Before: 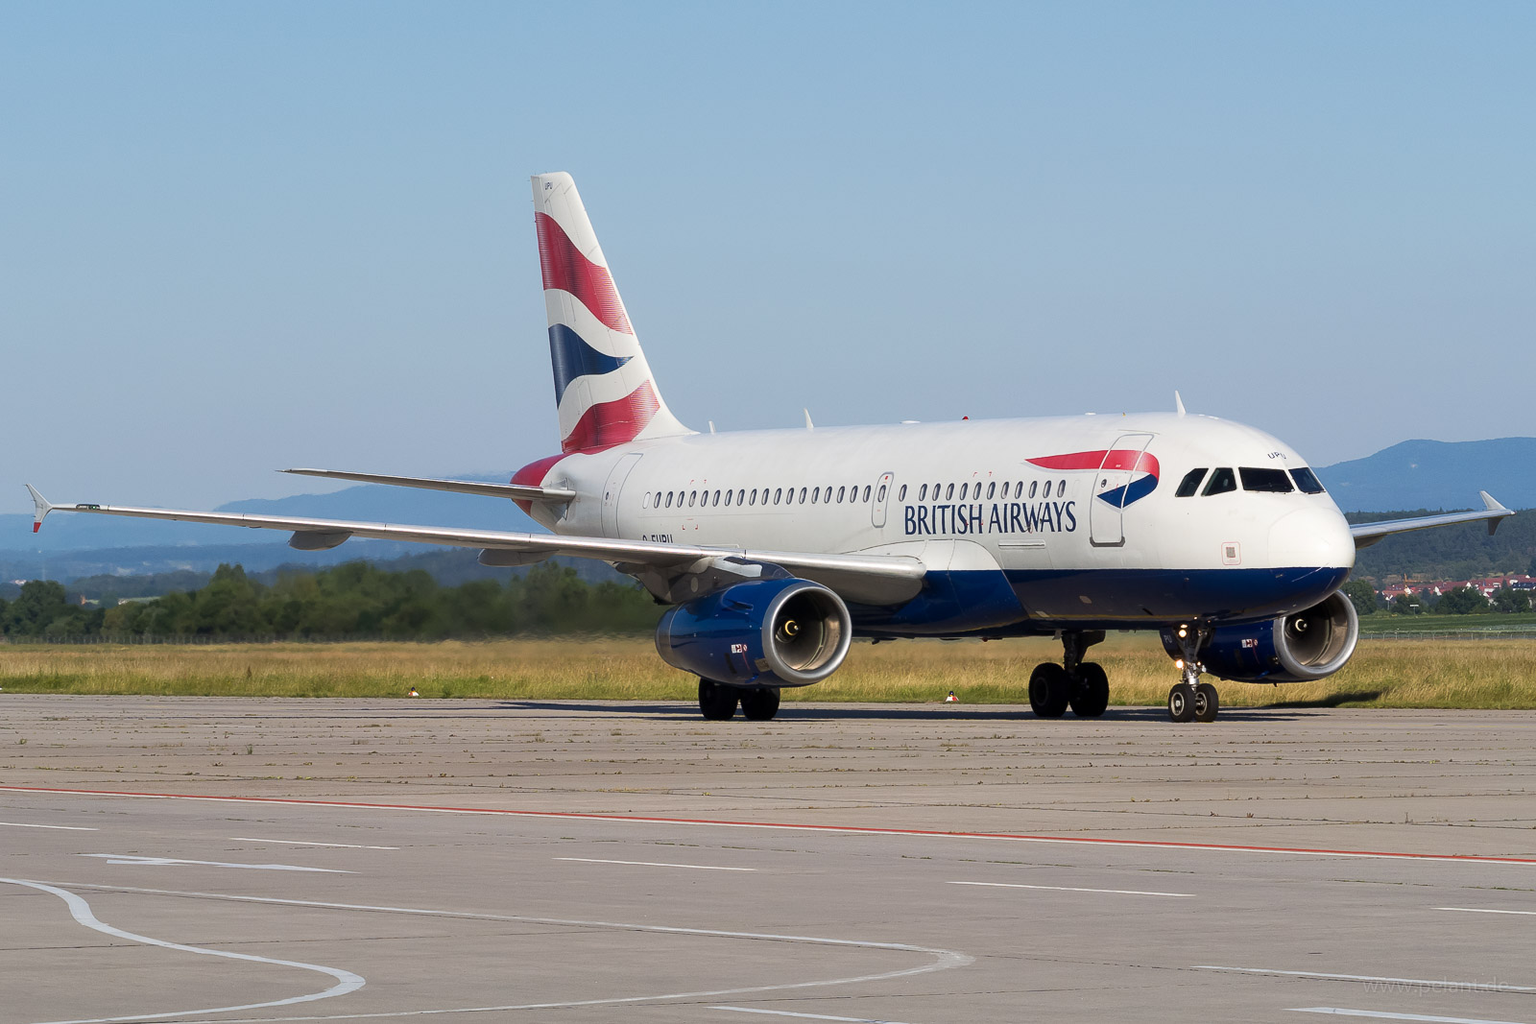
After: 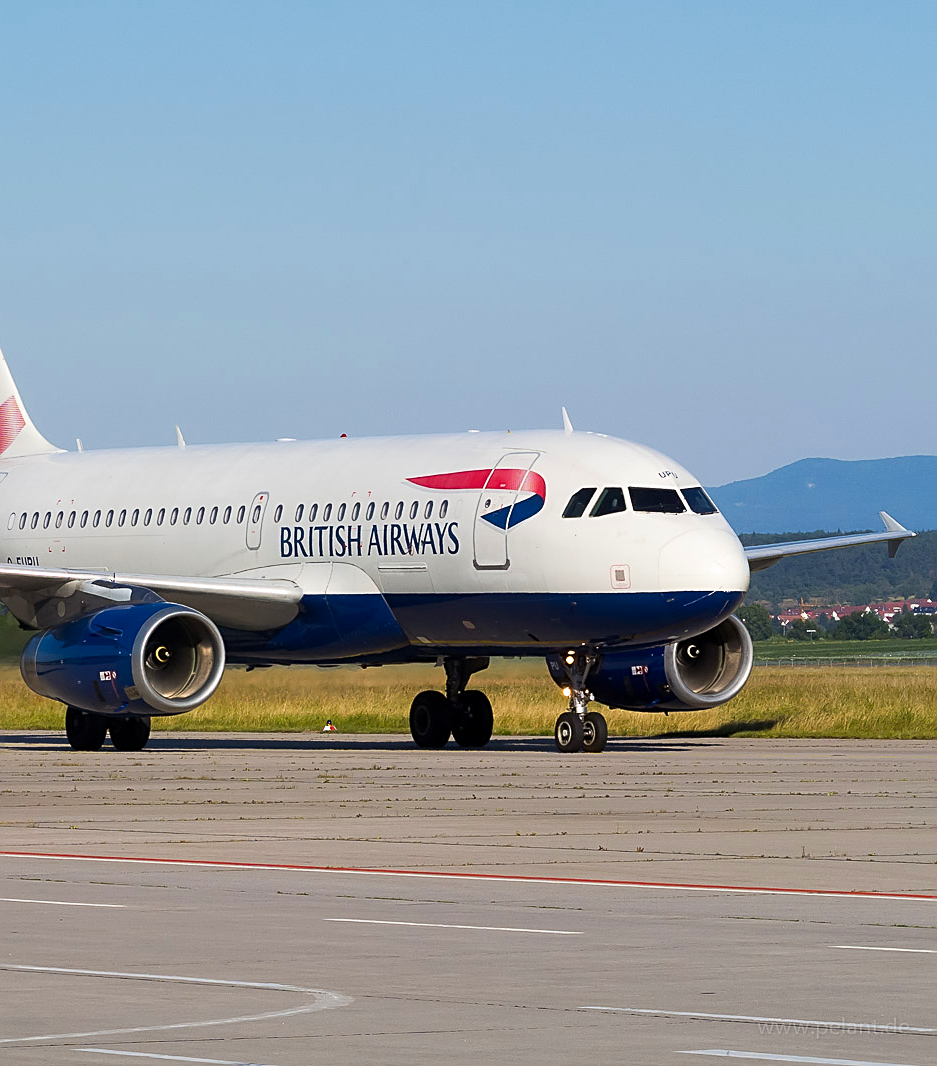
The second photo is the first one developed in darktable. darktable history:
crop: left 41.402%
color balance rgb: linear chroma grading › global chroma 6.48%, perceptual saturation grading › global saturation 12.96%, global vibrance 6.02%
white balance: emerald 1
sharpen: on, module defaults
